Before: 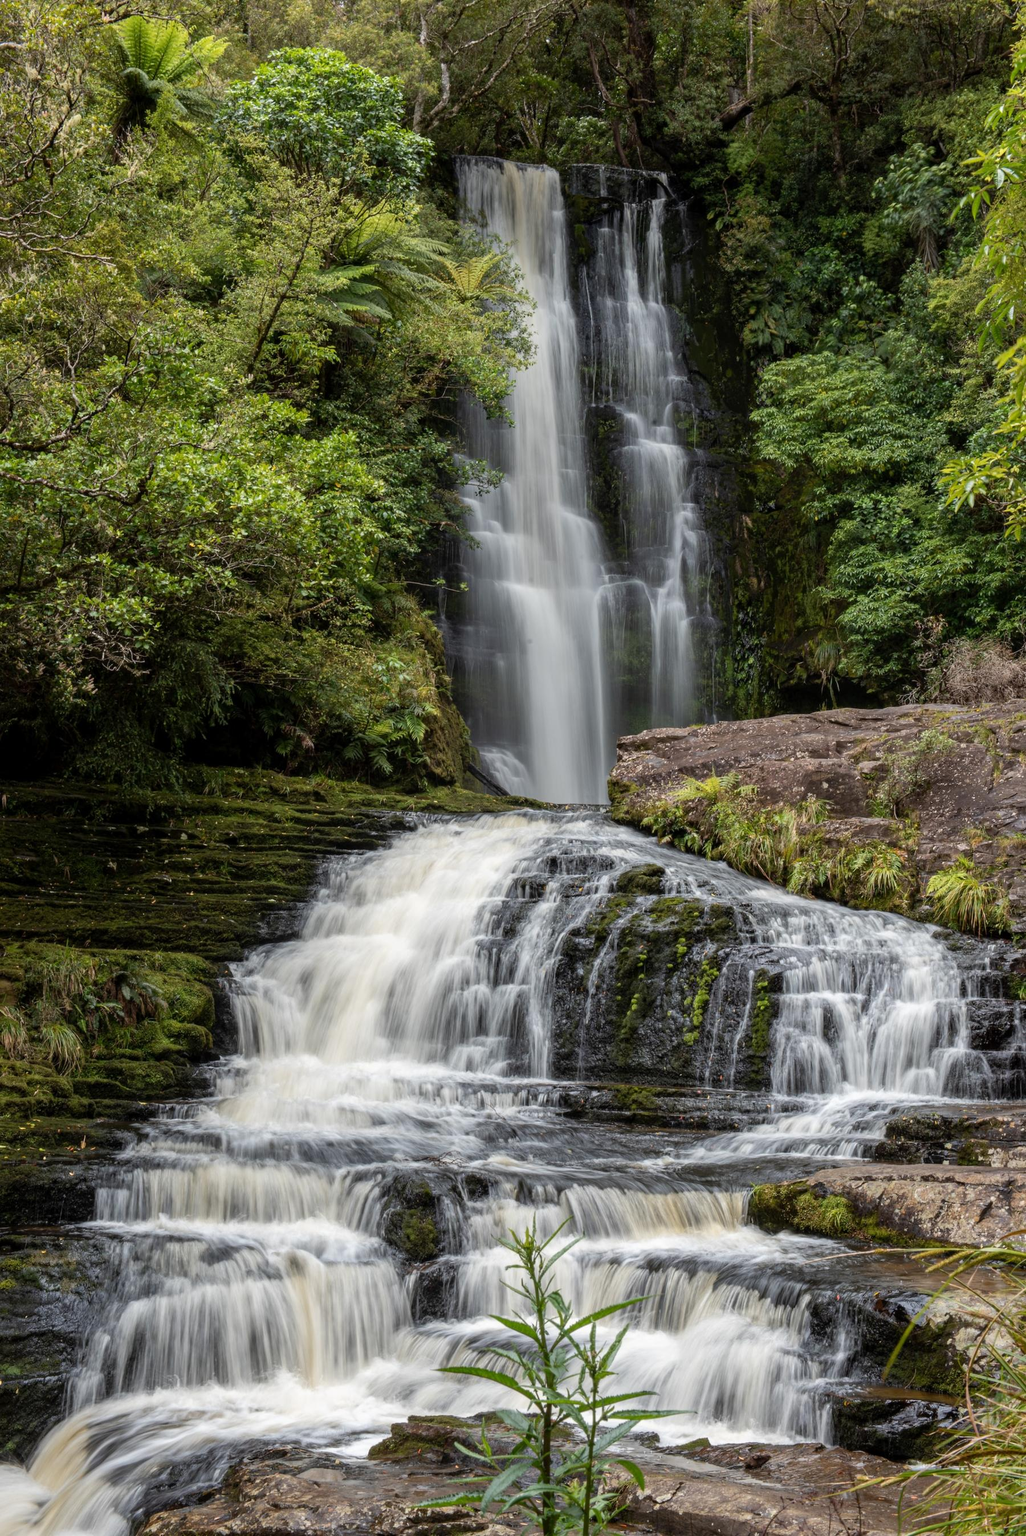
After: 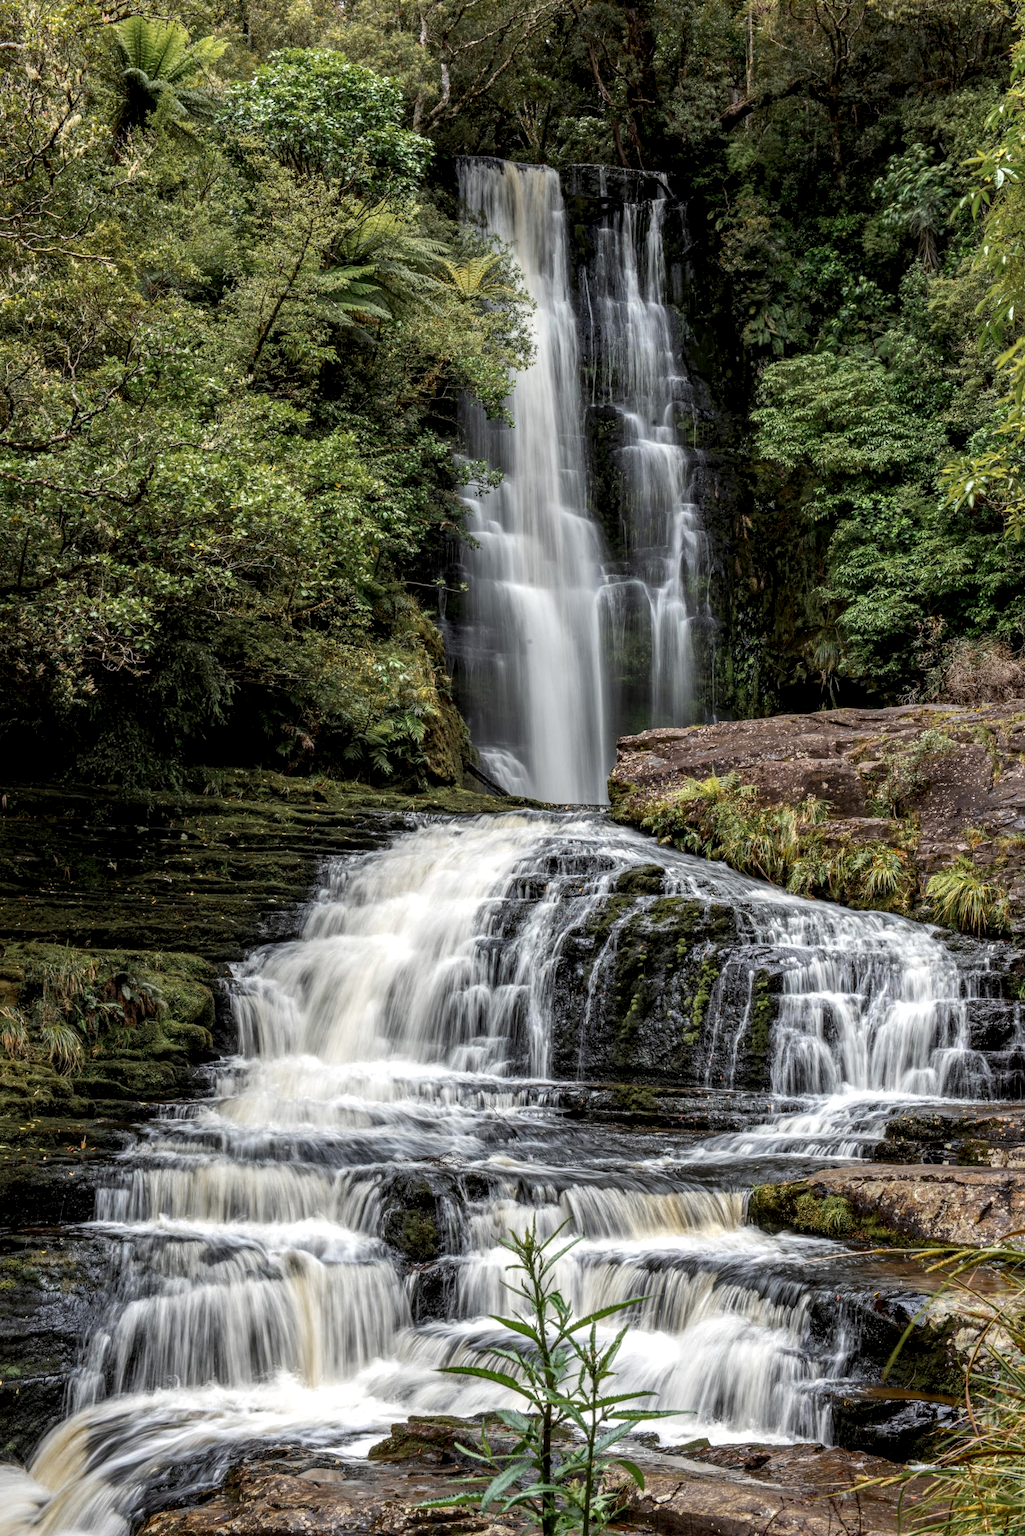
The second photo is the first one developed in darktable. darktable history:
tone curve: curves: ch0 [(0, 0) (0.253, 0.237) (1, 1)]; ch1 [(0, 0) (0.401, 0.42) (0.442, 0.47) (0.491, 0.495) (0.511, 0.523) (0.557, 0.565) (0.66, 0.683) (1, 1)]; ch2 [(0, 0) (0.394, 0.413) (0.5, 0.5) (0.578, 0.568) (1, 1)], preserve colors none
local contrast: detail 150%
color zones: curves: ch0 [(0.11, 0.396) (0.195, 0.36) (0.25, 0.5) (0.303, 0.412) (0.357, 0.544) (0.75, 0.5) (0.967, 0.328)]; ch1 [(0, 0.468) (0.112, 0.512) (0.202, 0.6) (0.25, 0.5) (0.307, 0.352) (0.357, 0.544) (0.75, 0.5) (0.963, 0.524)]
